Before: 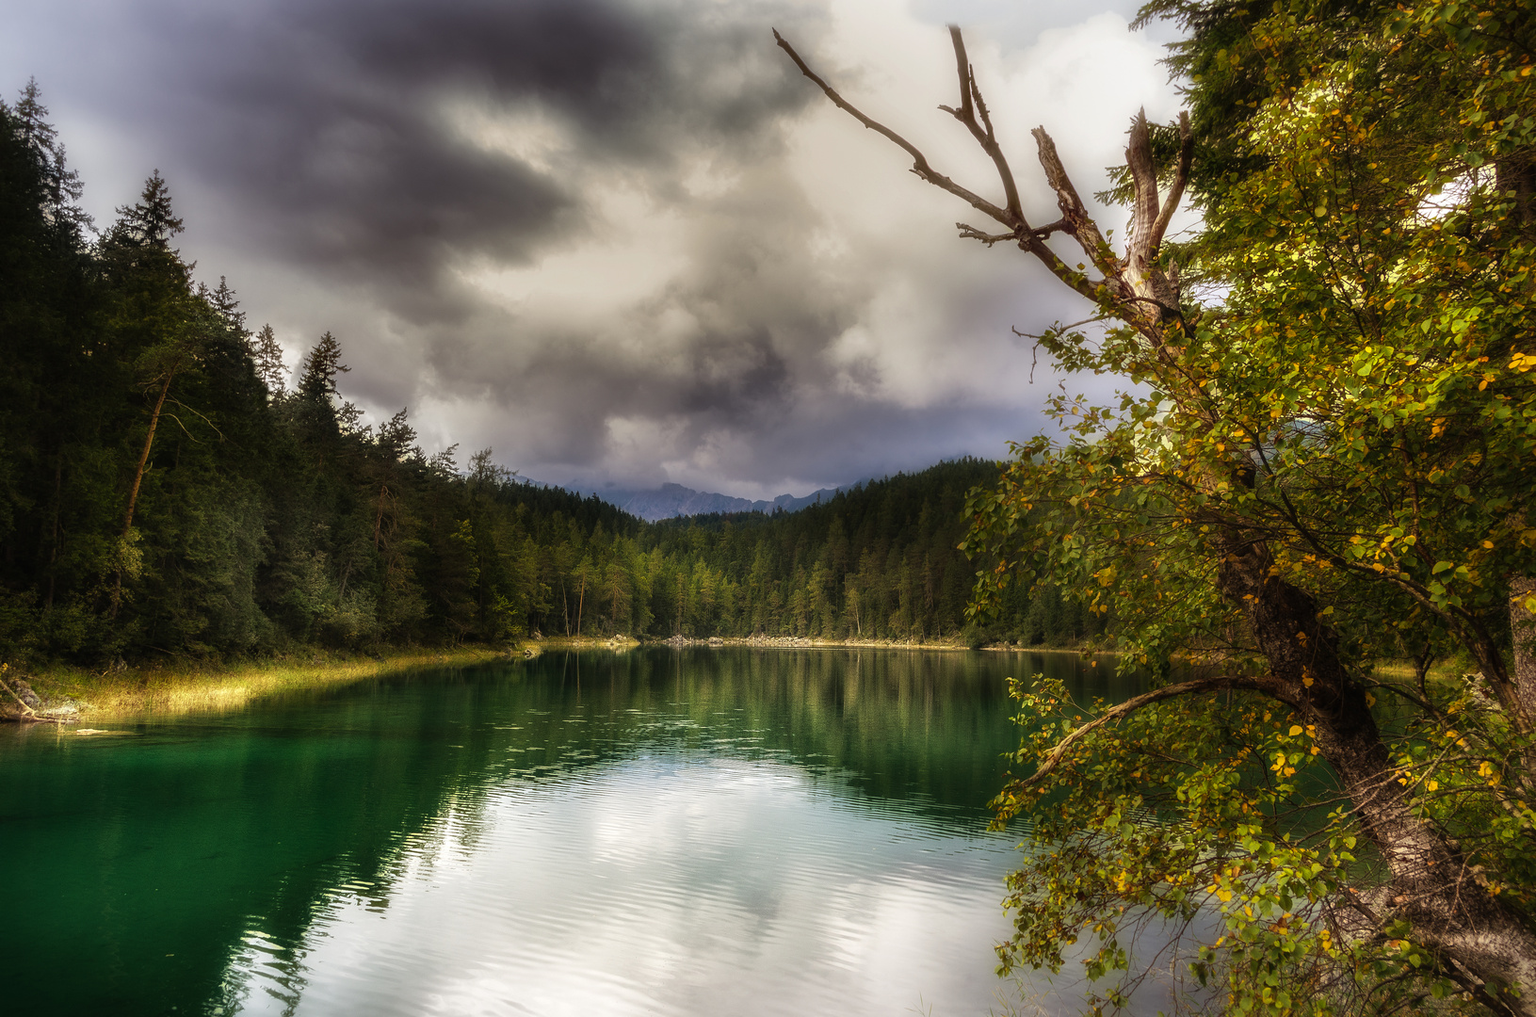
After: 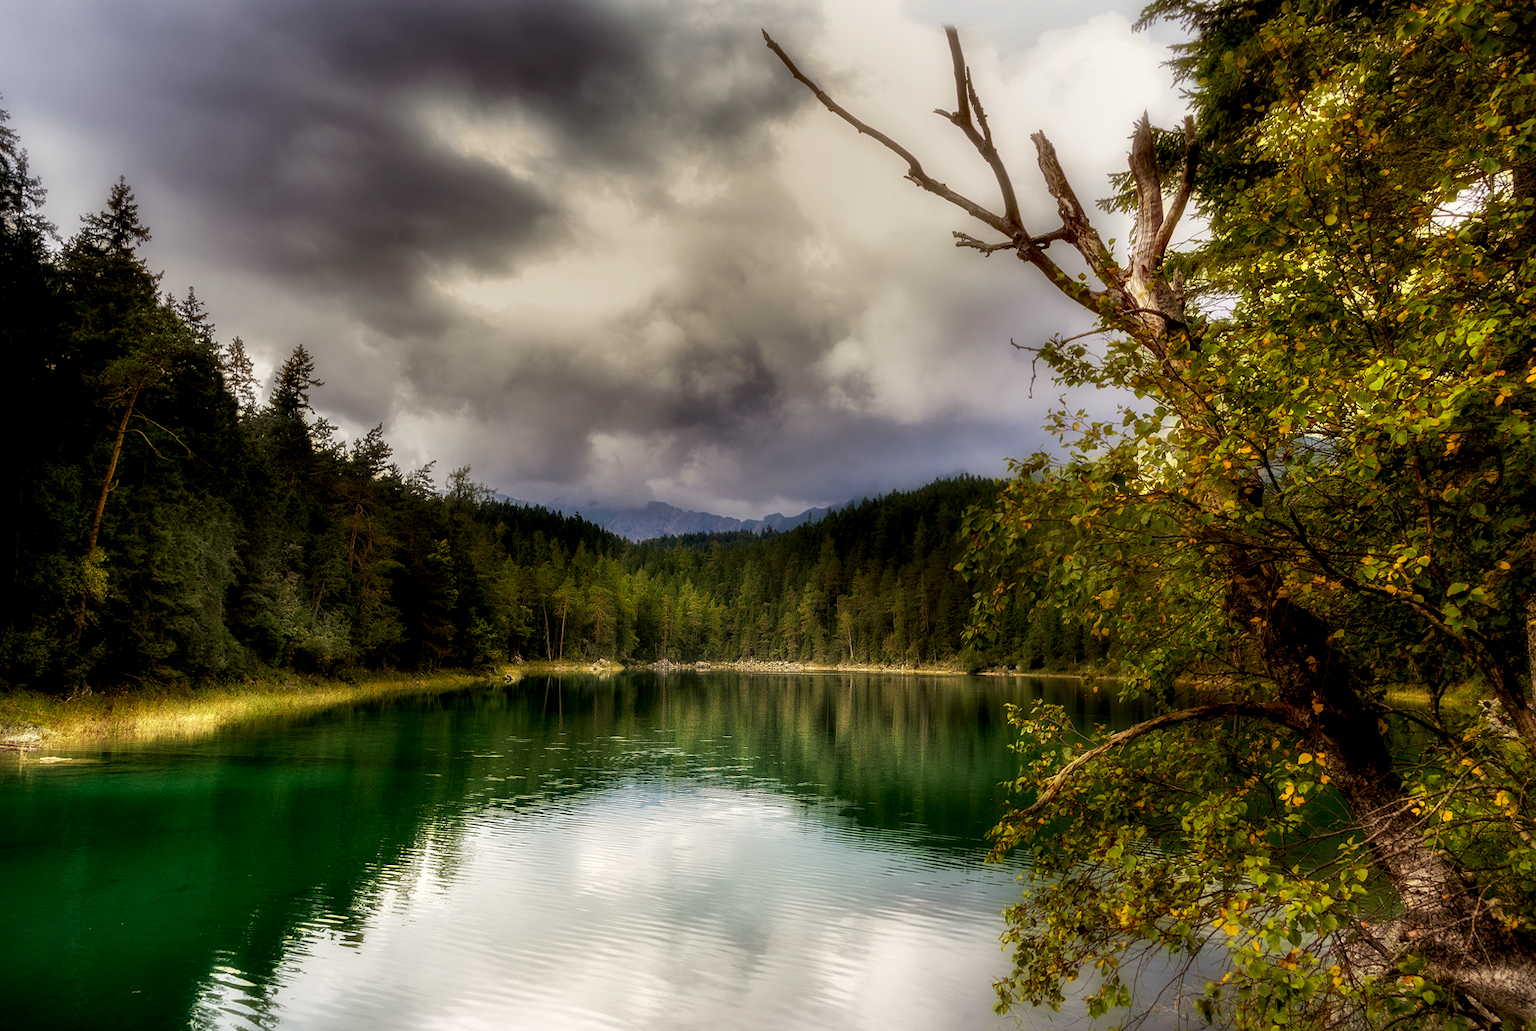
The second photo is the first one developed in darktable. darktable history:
crop and rotate: left 2.536%, right 1.107%, bottom 2.246%
exposure: black level correction 0.009, compensate highlight preservation false
white balance: red 1.009, blue 0.985
